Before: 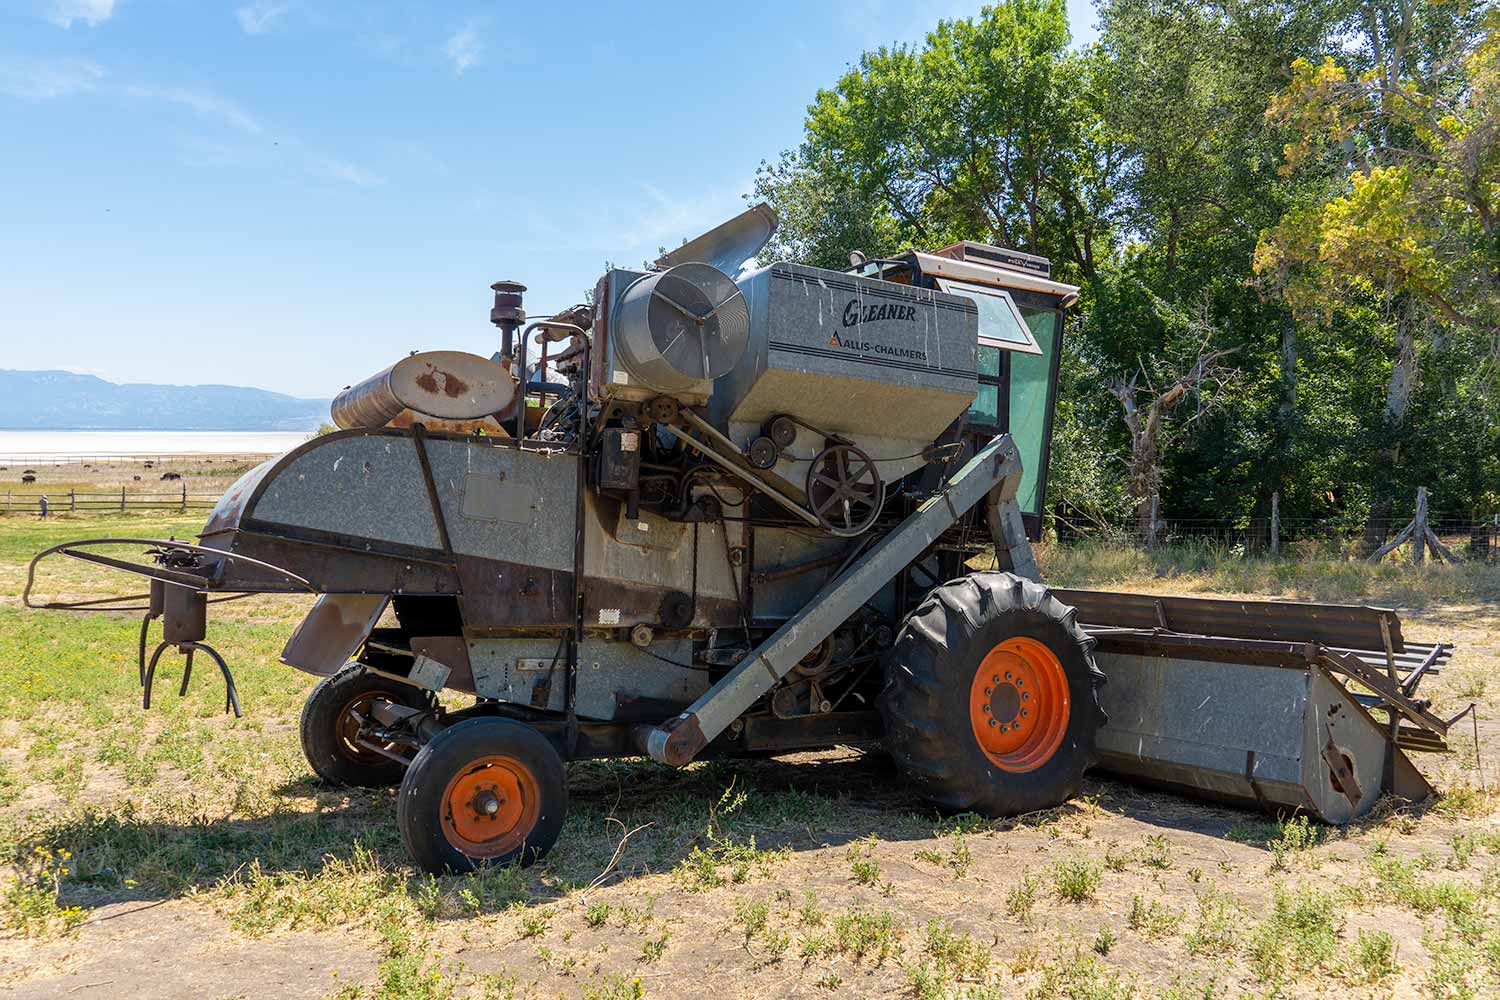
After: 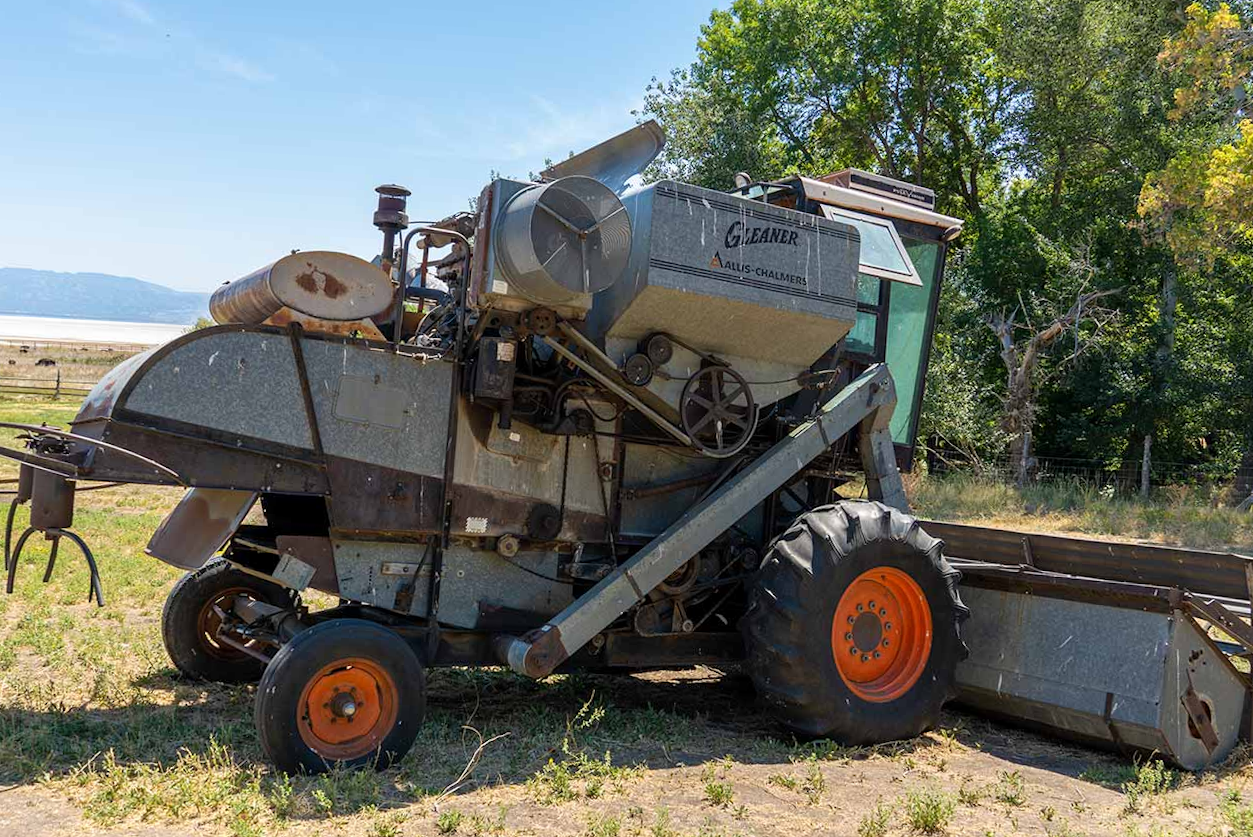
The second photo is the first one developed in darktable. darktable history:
crop and rotate: angle -2.98°, left 5.349%, top 5.23%, right 4.679%, bottom 4.603%
